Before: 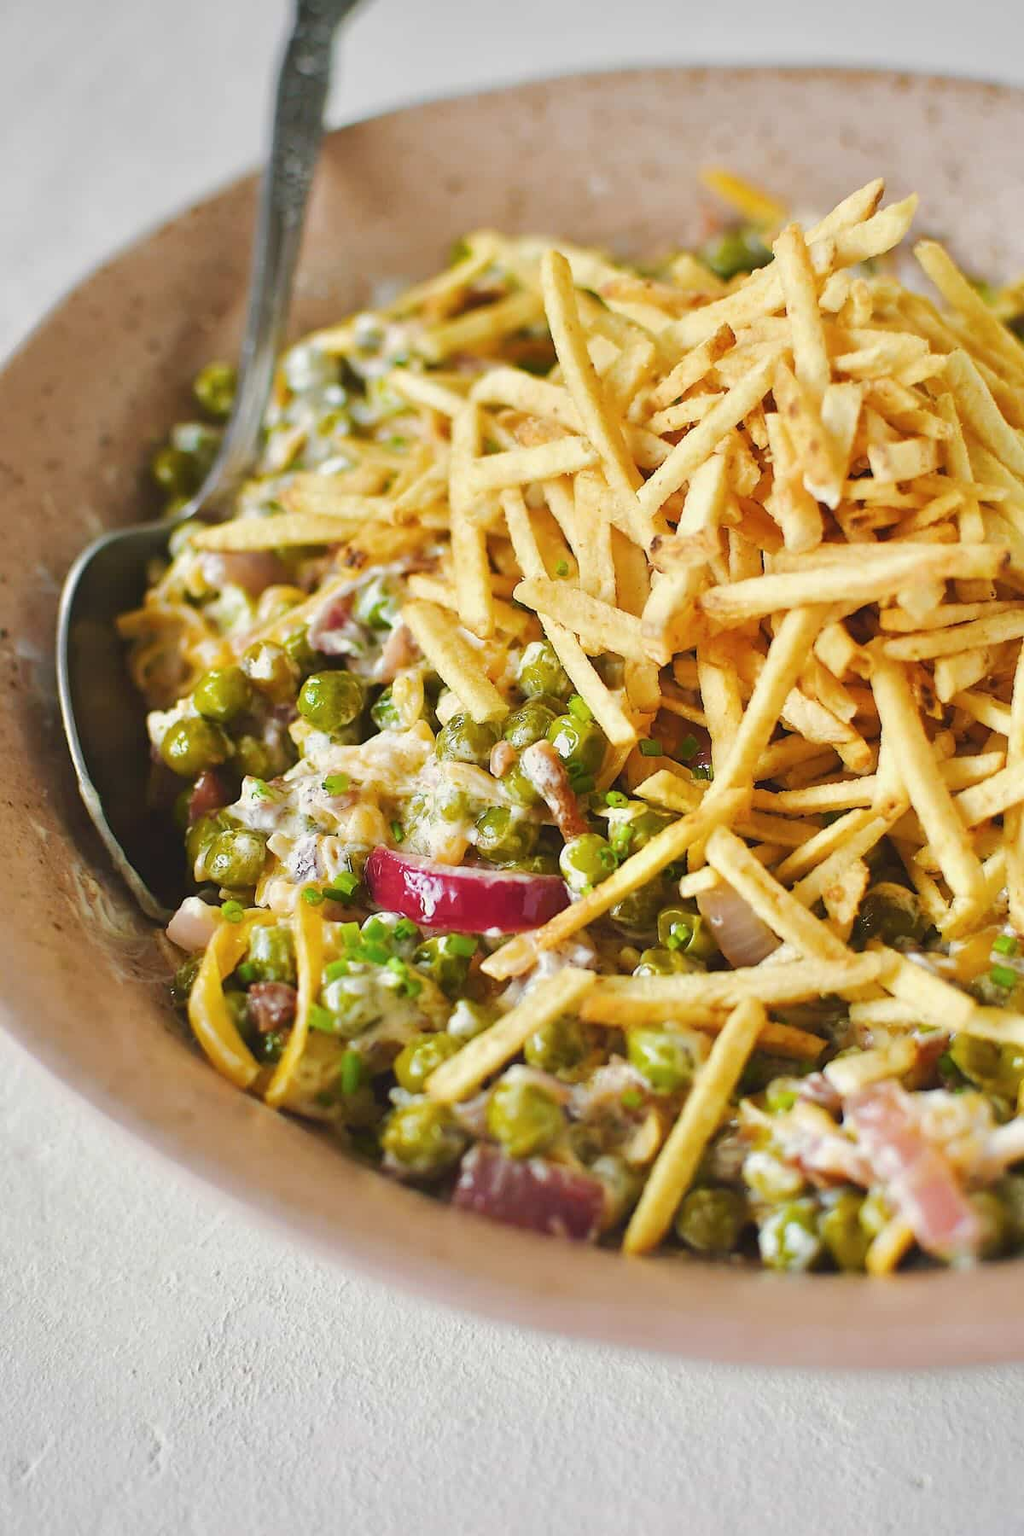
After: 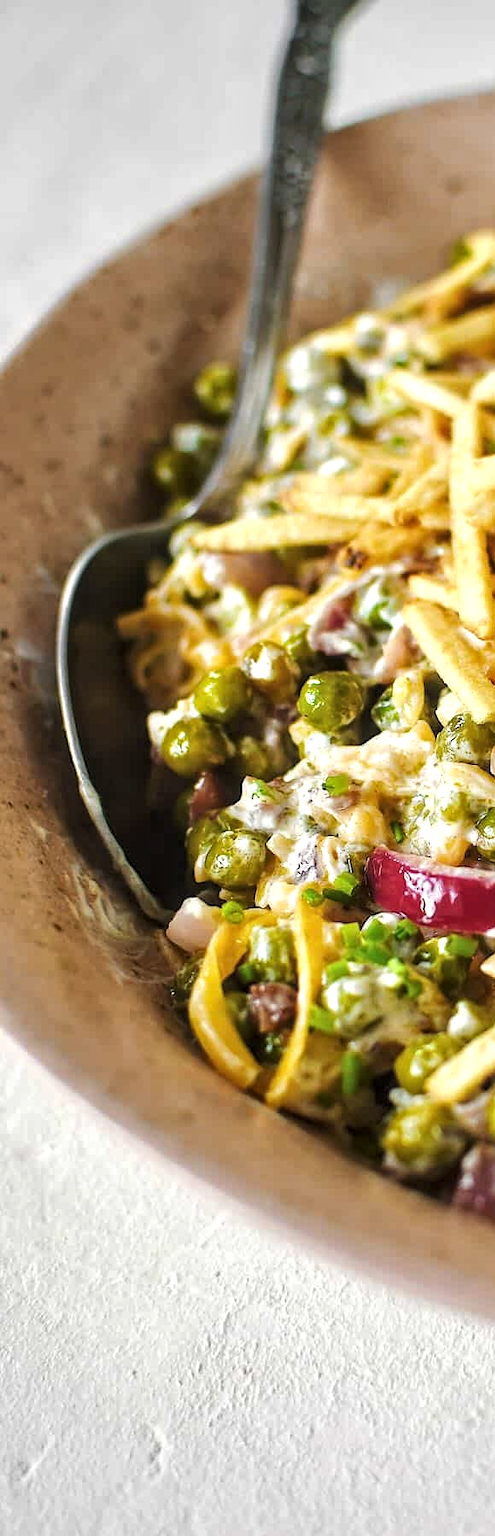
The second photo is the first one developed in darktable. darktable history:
crop and rotate: left 0.052%, top 0%, right 51.582%
levels: levels [0.052, 0.496, 0.908]
local contrast: detail 130%
